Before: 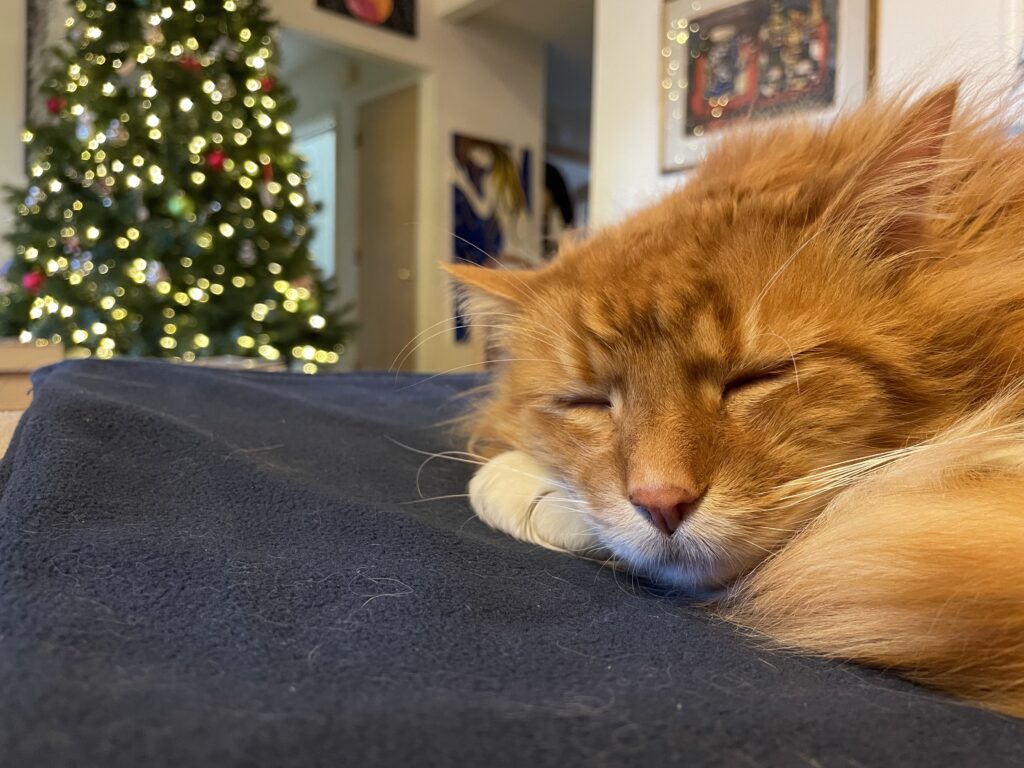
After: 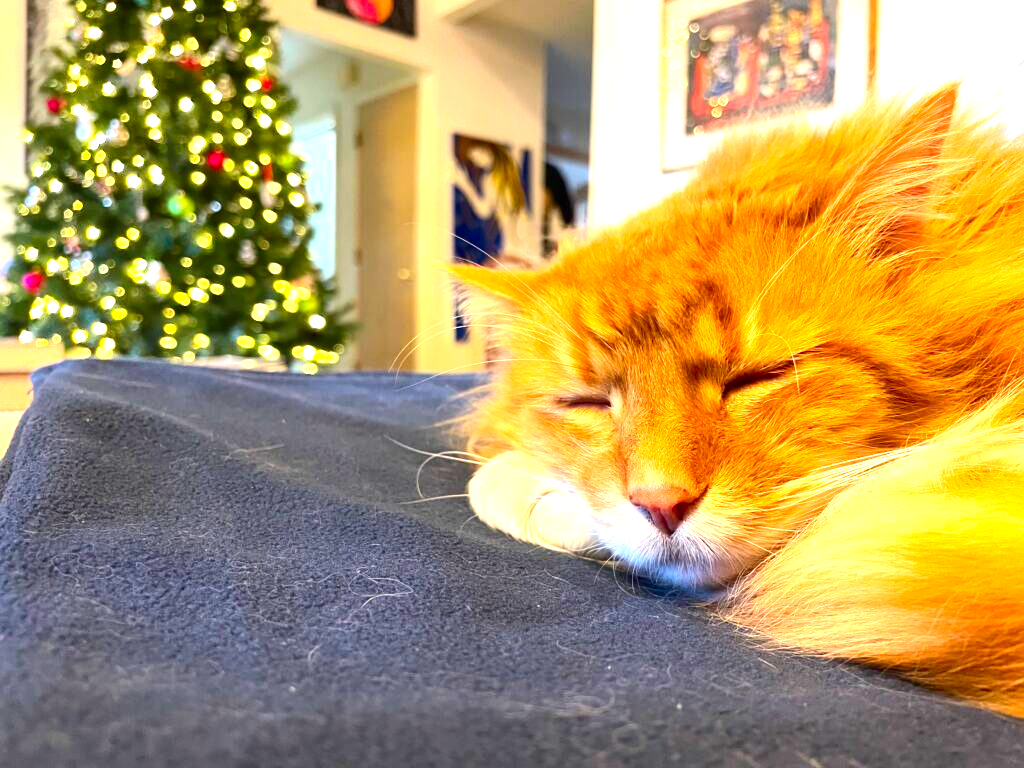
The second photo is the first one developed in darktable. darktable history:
contrast brightness saturation: contrast 0.18, saturation 0.3
exposure: black level correction 0, exposure 1.6 EV, compensate exposure bias true, compensate highlight preservation false
